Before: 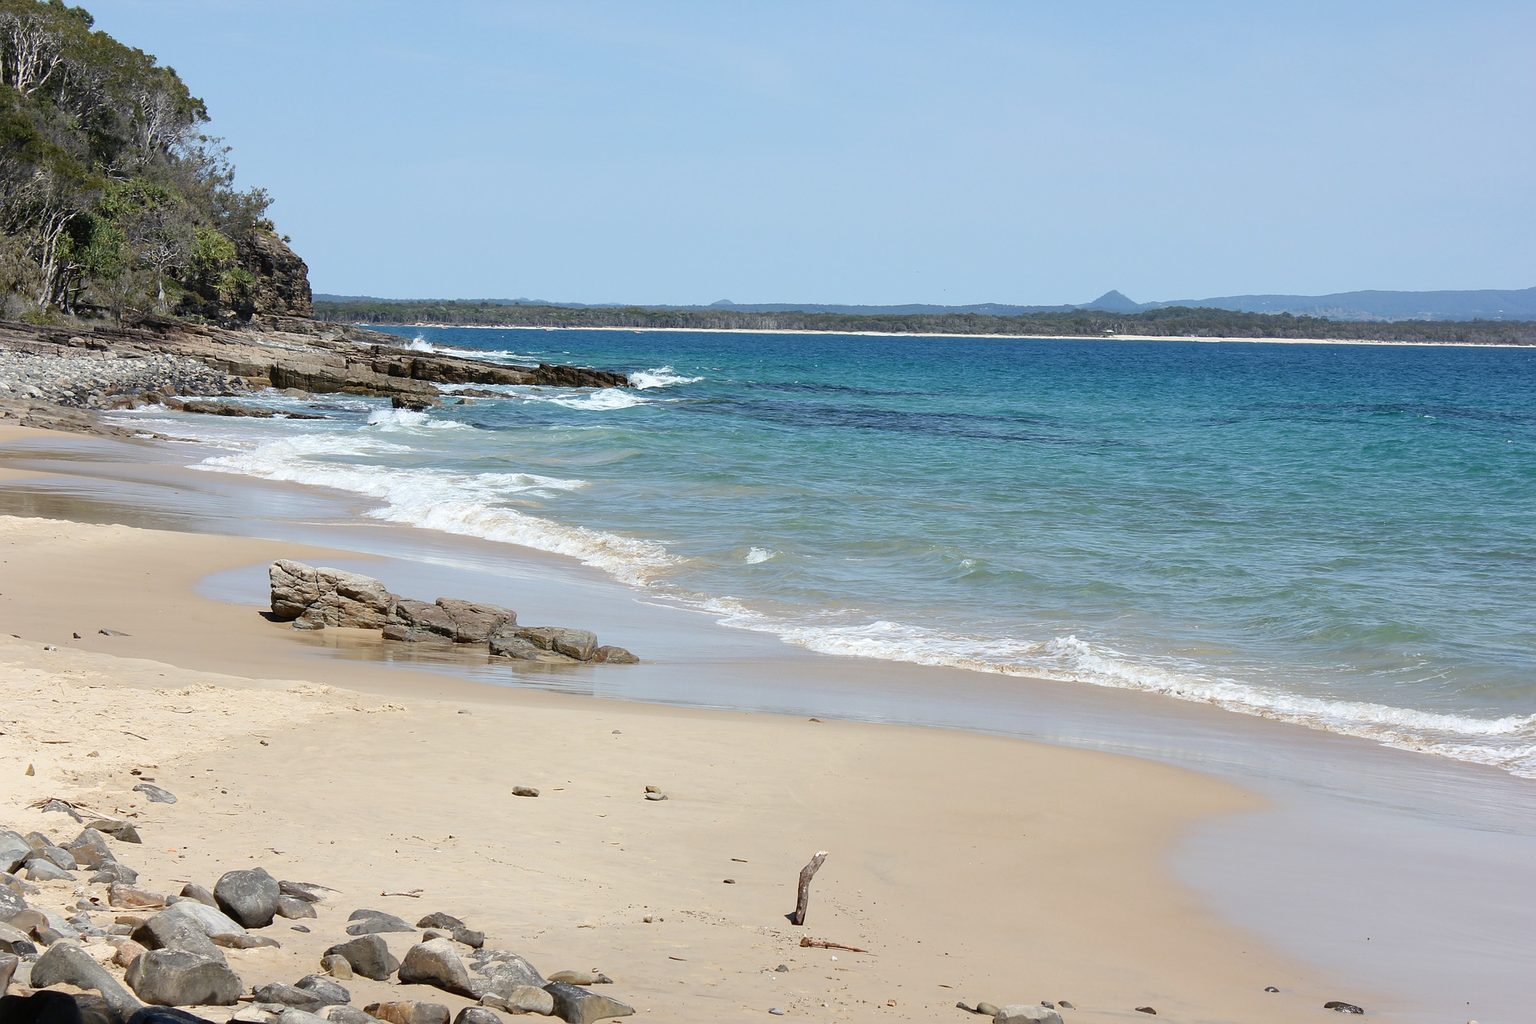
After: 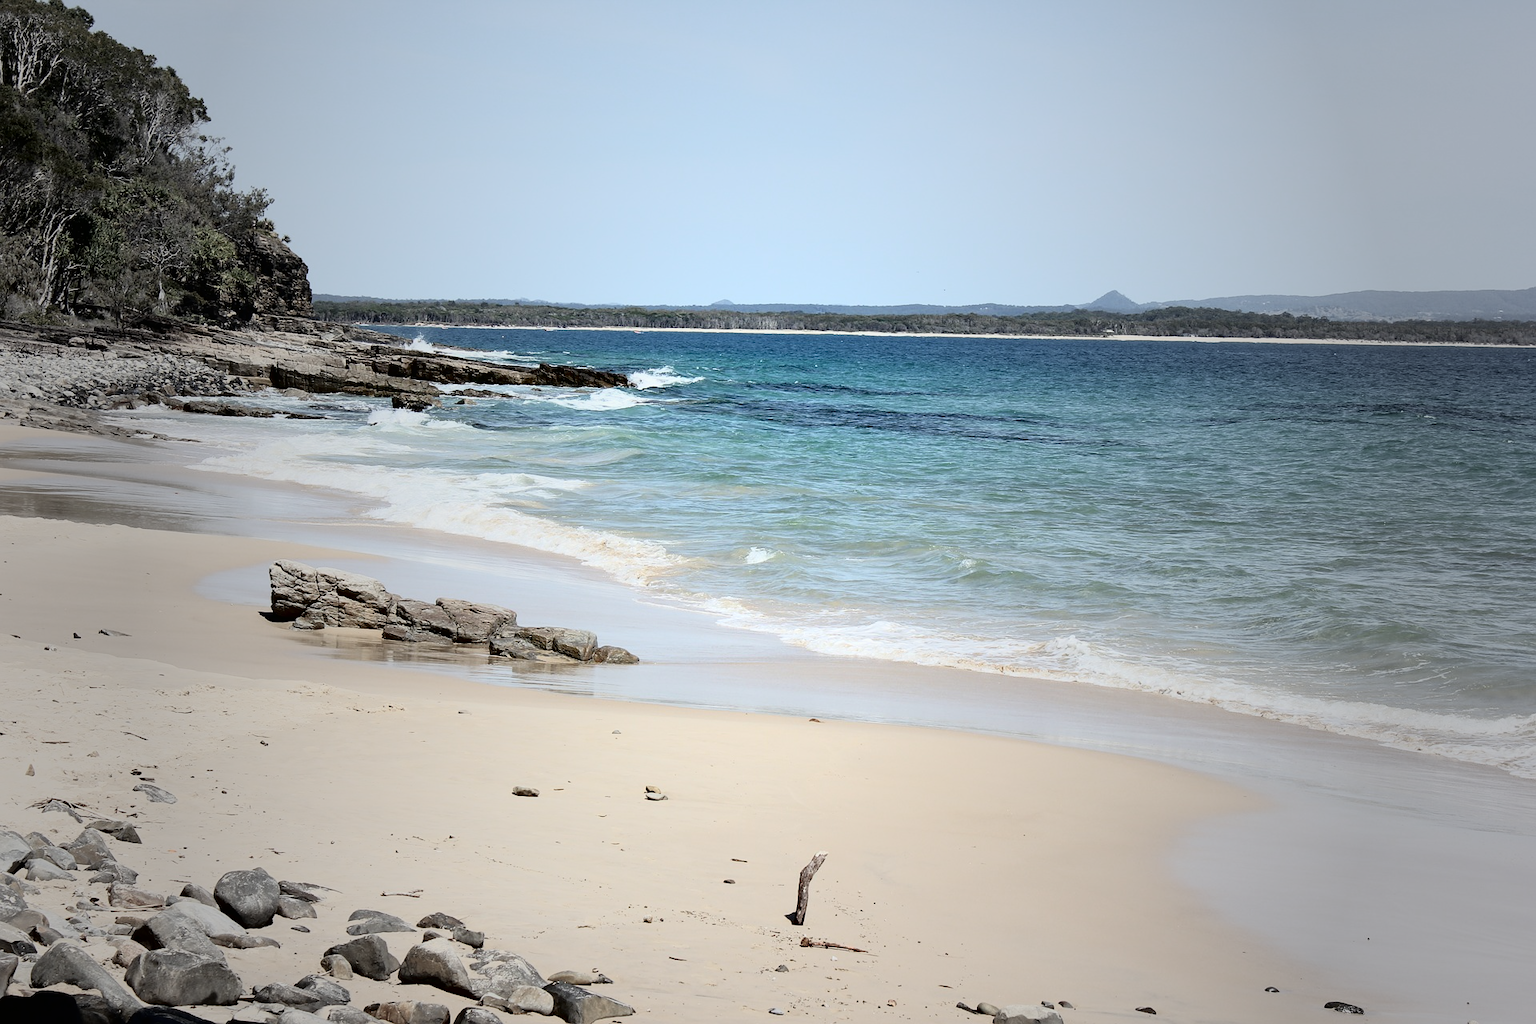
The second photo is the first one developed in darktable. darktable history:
tone curve: curves: ch0 [(0.016, 0.011) (0.094, 0.016) (0.469, 0.508) (0.721, 0.862) (1, 1)], color space Lab, independent channels, preserve colors none
vignetting: fall-off start 16.25%, fall-off radius 99.51%, width/height ratio 0.722
